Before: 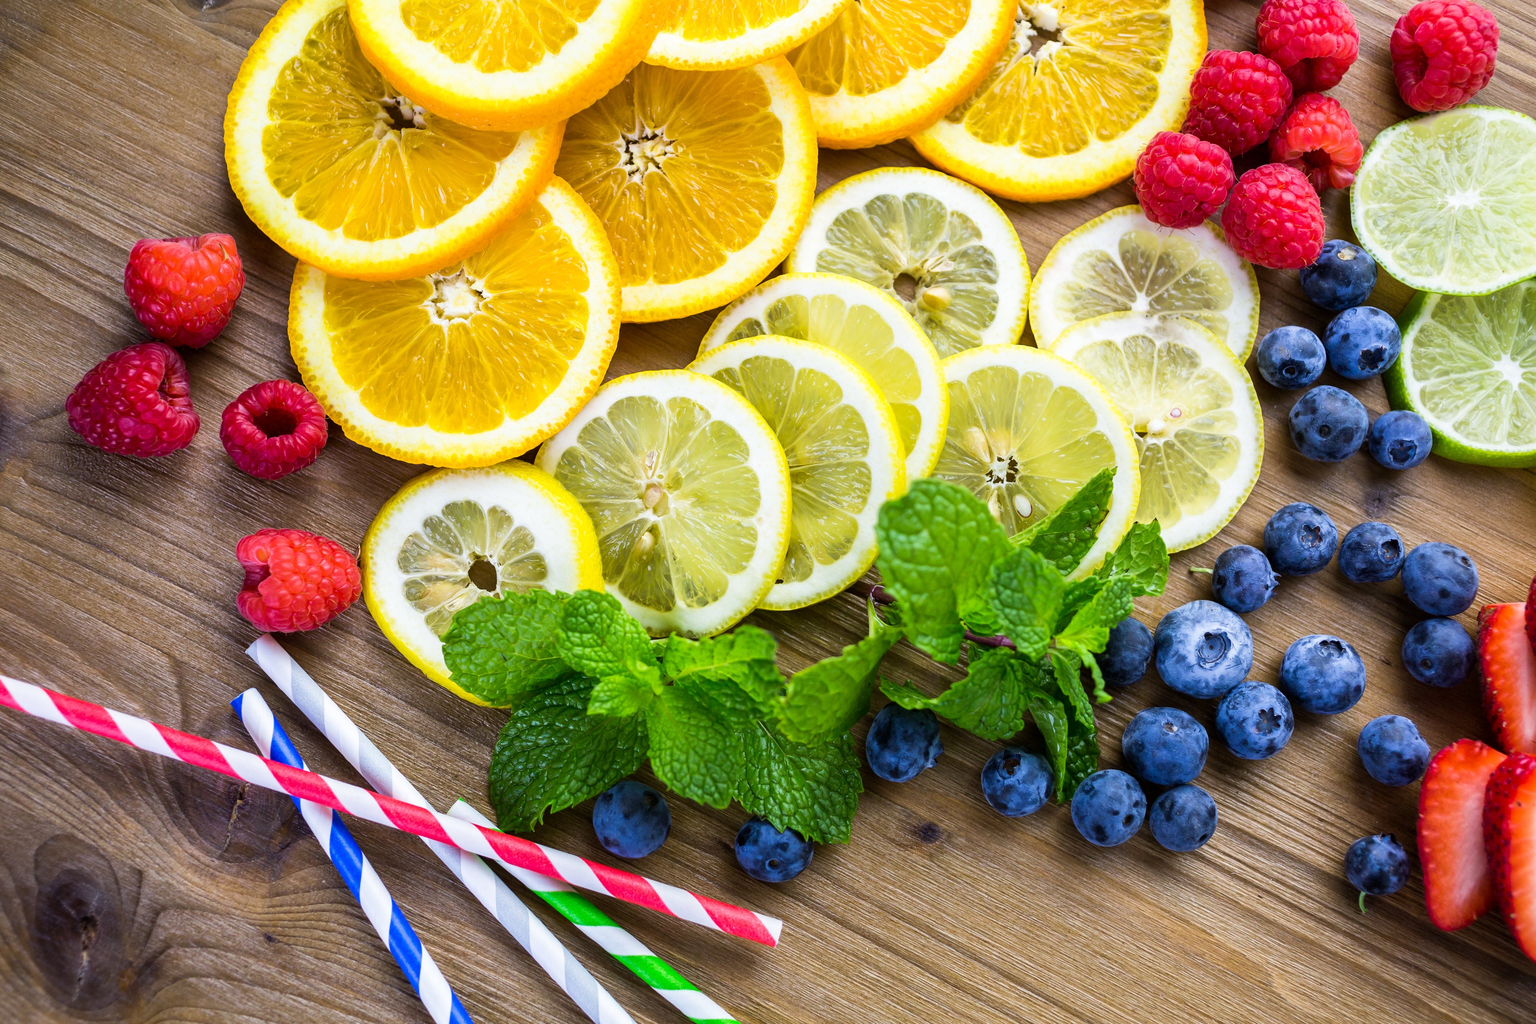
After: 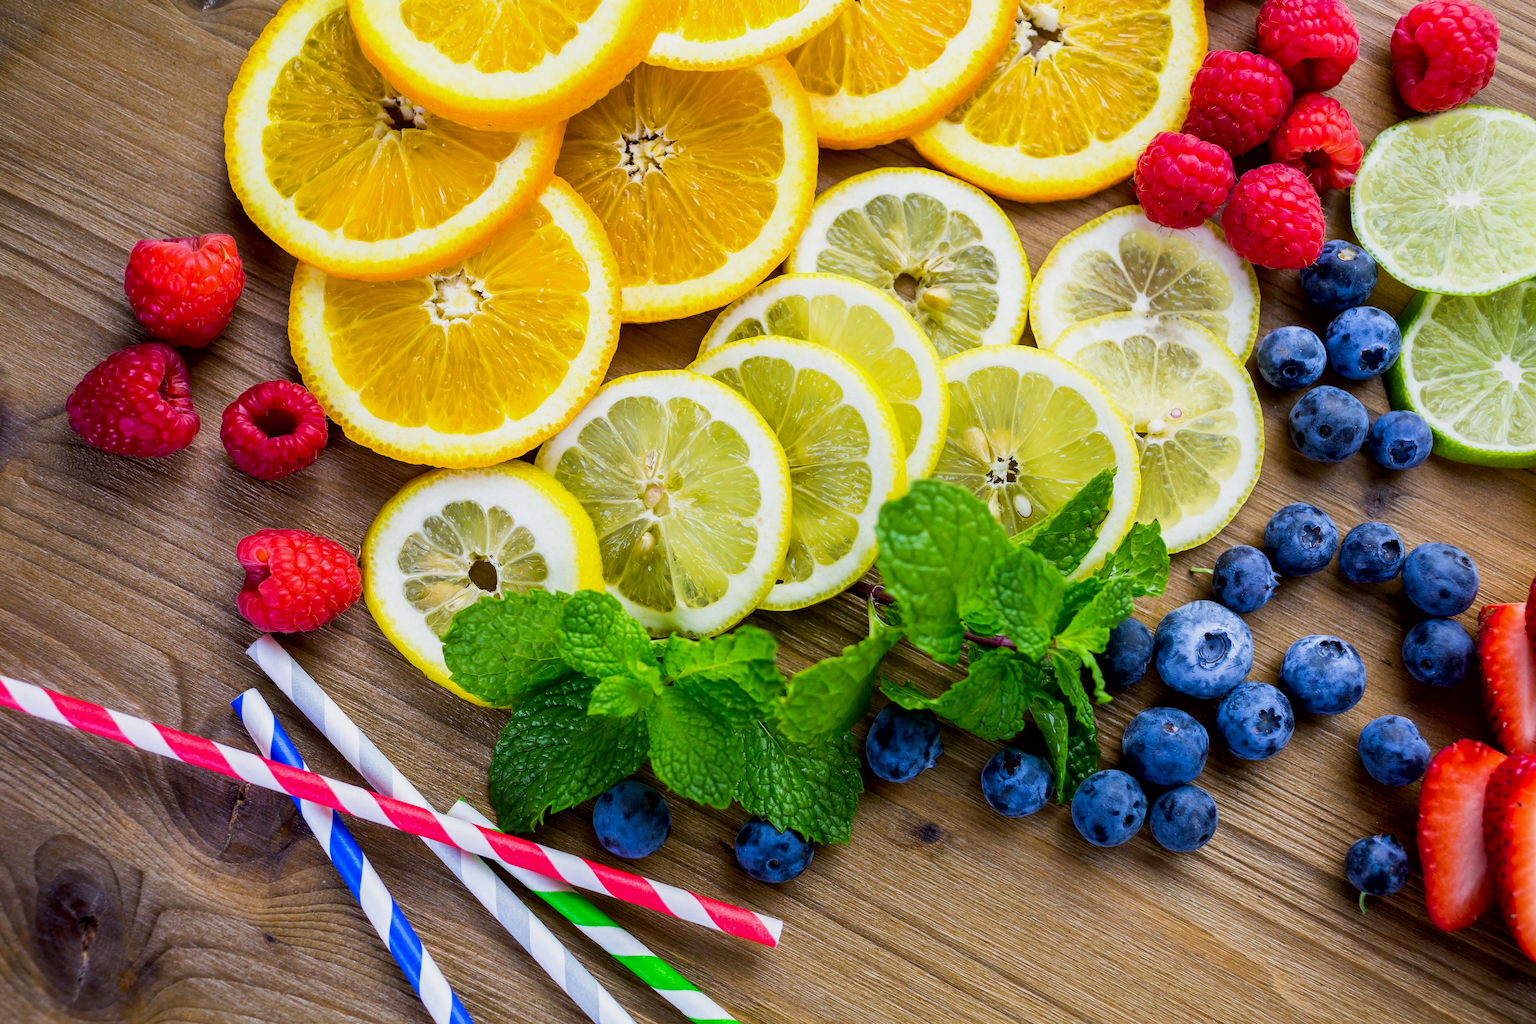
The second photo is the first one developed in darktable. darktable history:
contrast brightness saturation: saturation 0.128
exposure: black level correction 0.006, exposure -0.226 EV, compensate highlight preservation false
